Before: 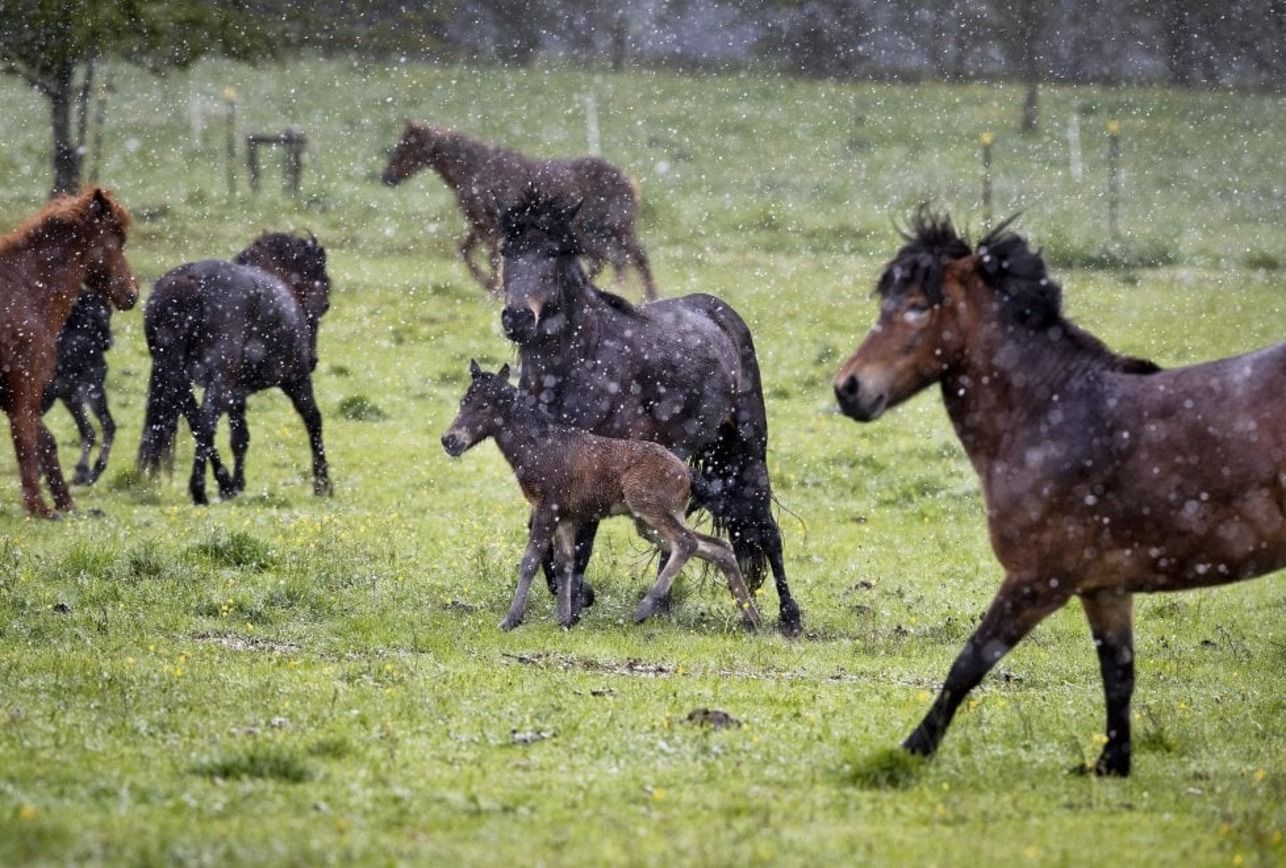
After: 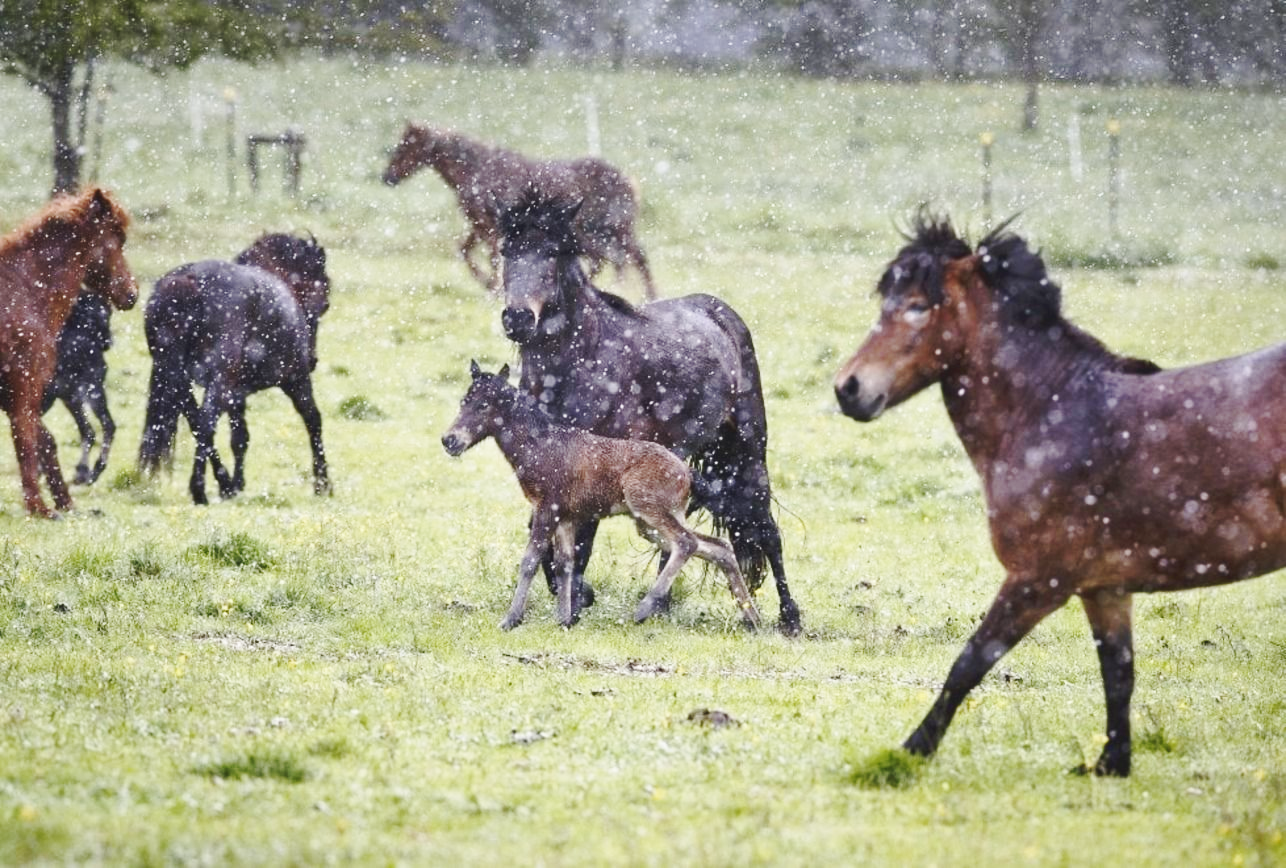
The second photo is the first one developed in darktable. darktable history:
tone curve: curves: ch0 [(0.001, 0.042) (0.128, 0.16) (0.452, 0.42) (0.603, 0.566) (0.754, 0.733) (1, 1)]; ch1 [(0, 0) (0.325, 0.327) (0.412, 0.441) (0.473, 0.466) (0.5, 0.499) (0.549, 0.558) (0.617, 0.625) (0.713, 0.7) (1, 1)]; ch2 [(0, 0) (0.386, 0.397) (0.445, 0.47) (0.505, 0.498) (0.529, 0.524) (0.574, 0.569) (0.652, 0.641) (1, 1)], color space Lab, linked channels, preserve colors none
base curve: curves: ch0 [(0, 0.007) (0.028, 0.063) (0.121, 0.311) (0.46, 0.743) (0.859, 0.957) (1, 1)], preserve colors none
